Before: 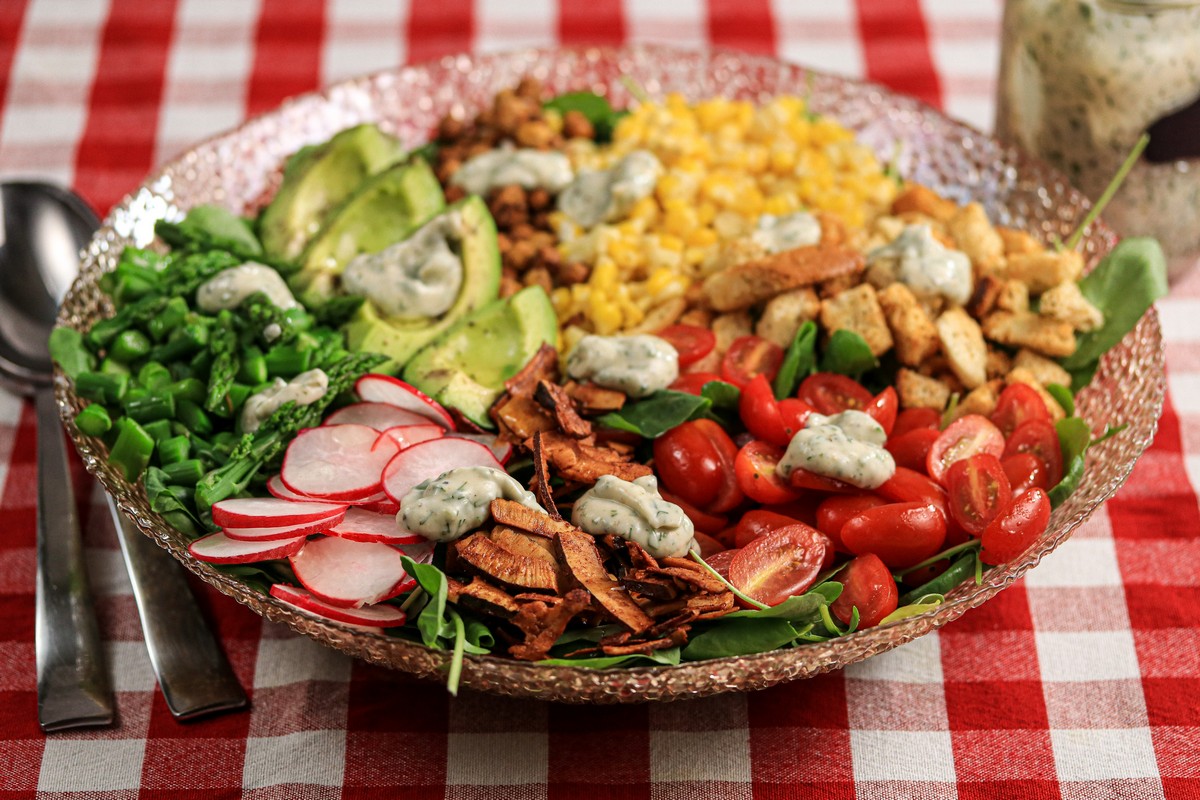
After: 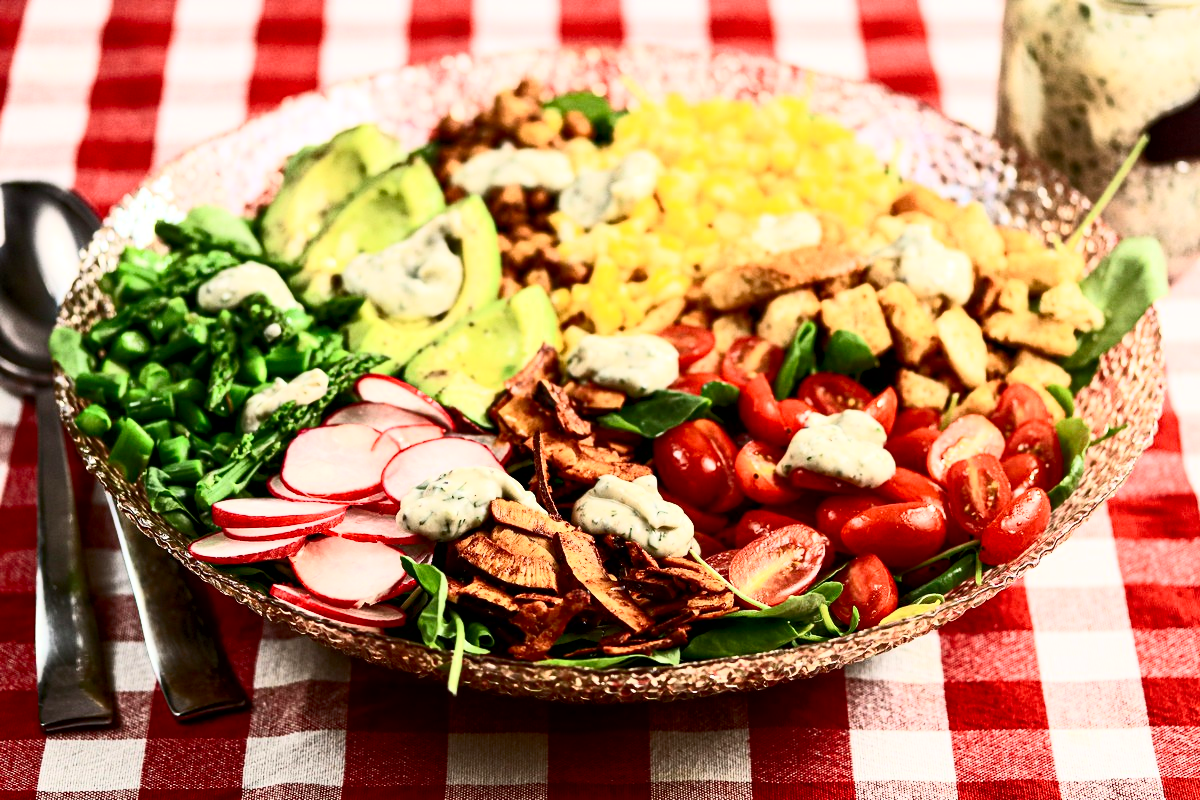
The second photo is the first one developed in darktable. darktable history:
white balance: emerald 1
exposure: black level correction 0.007, exposure 0.093 EV, compensate highlight preservation false
contrast brightness saturation: contrast 0.62, brightness 0.34, saturation 0.14
